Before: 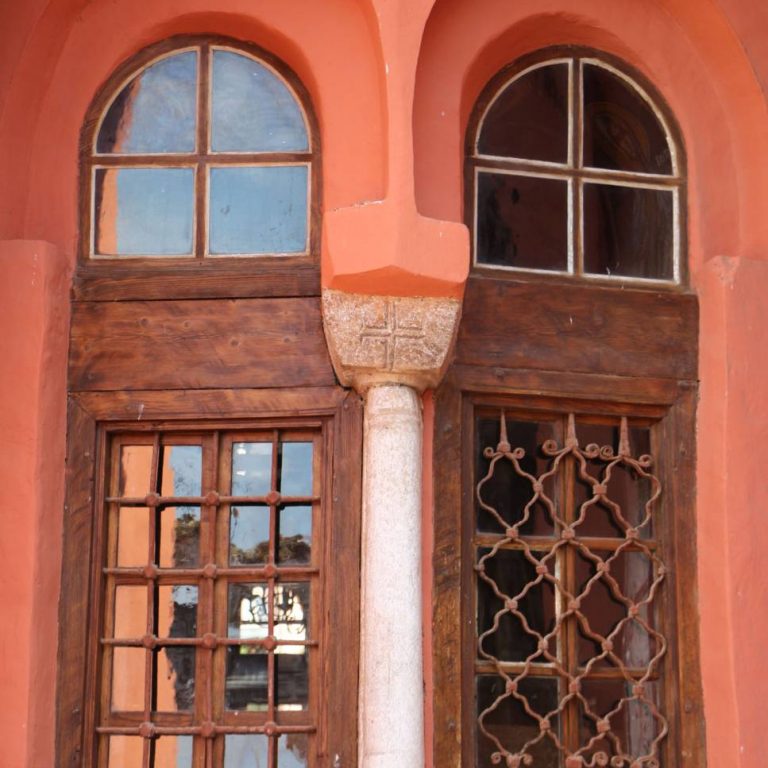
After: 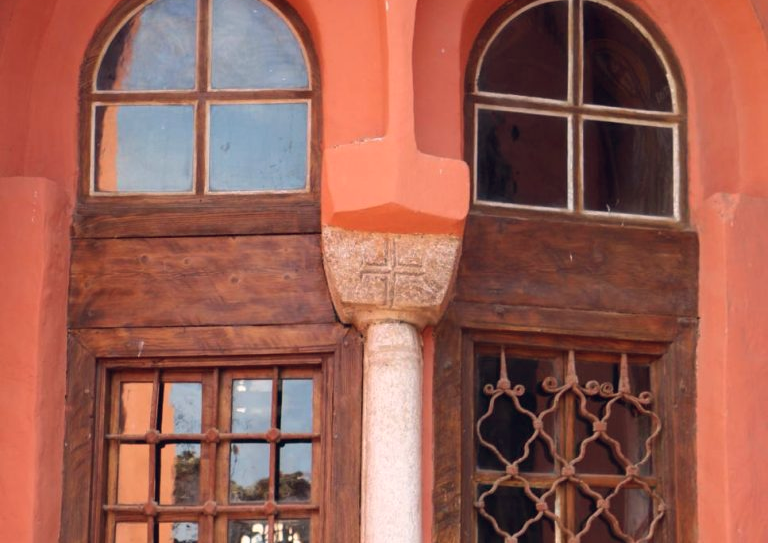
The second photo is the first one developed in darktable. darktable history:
crop and rotate: top 8.293%, bottom 20.996%
color balance rgb: shadows lift › hue 87.51°, highlights gain › chroma 1.62%, highlights gain › hue 55.1°, global offset › chroma 0.06%, global offset › hue 253.66°, linear chroma grading › global chroma 0.5%
